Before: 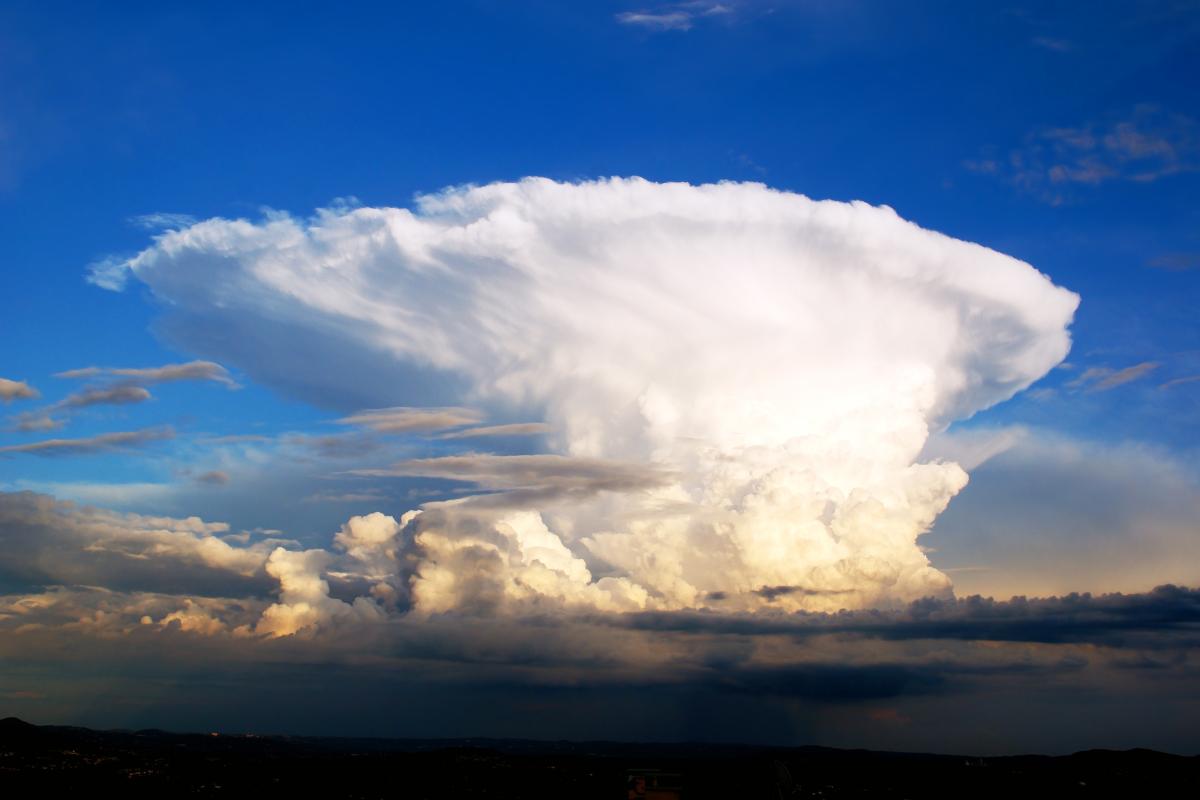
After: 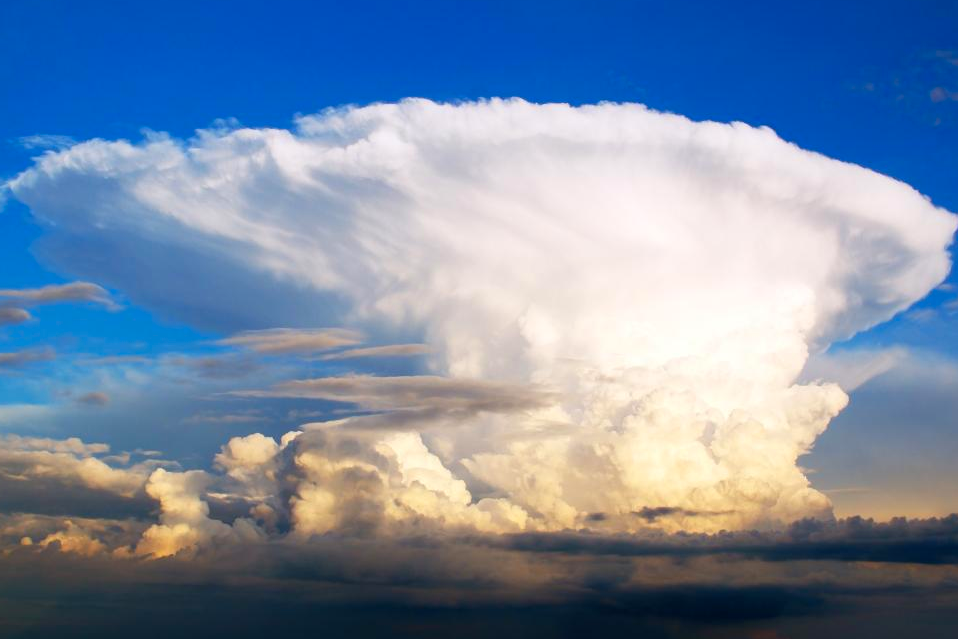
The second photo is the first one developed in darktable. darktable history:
crop and rotate: left 10.071%, top 10.071%, right 10.02%, bottom 10.02%
contrast brightness saturation: contrast 0.04, saturation 0.16
